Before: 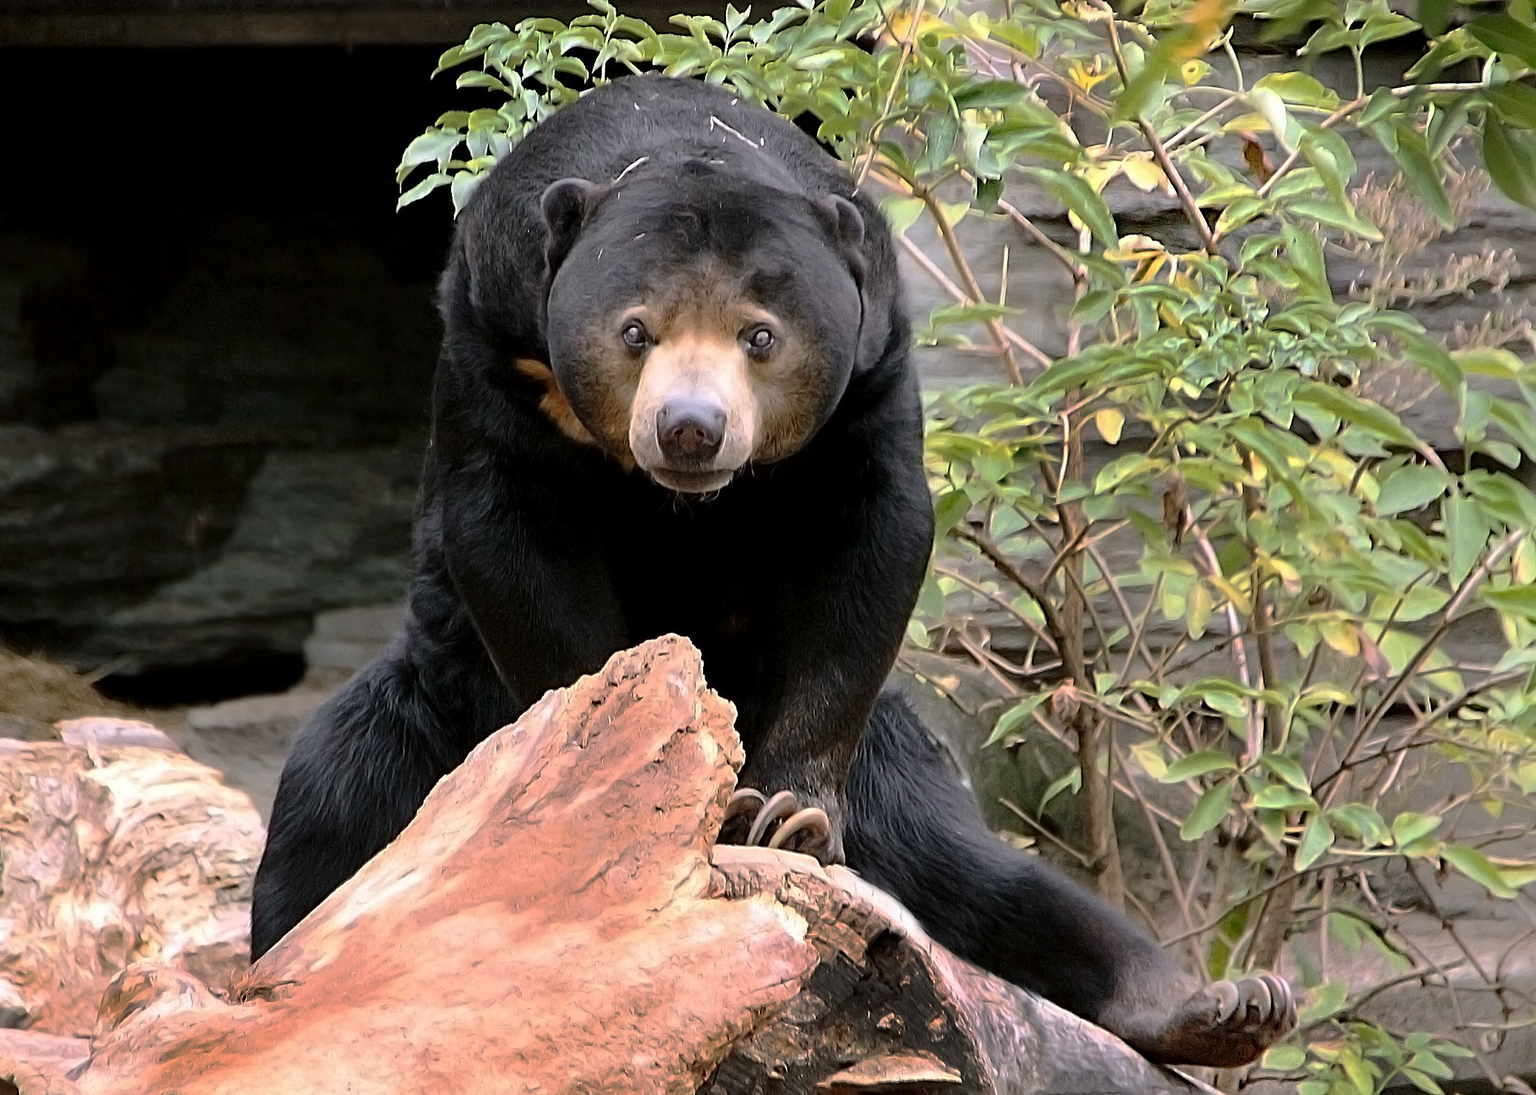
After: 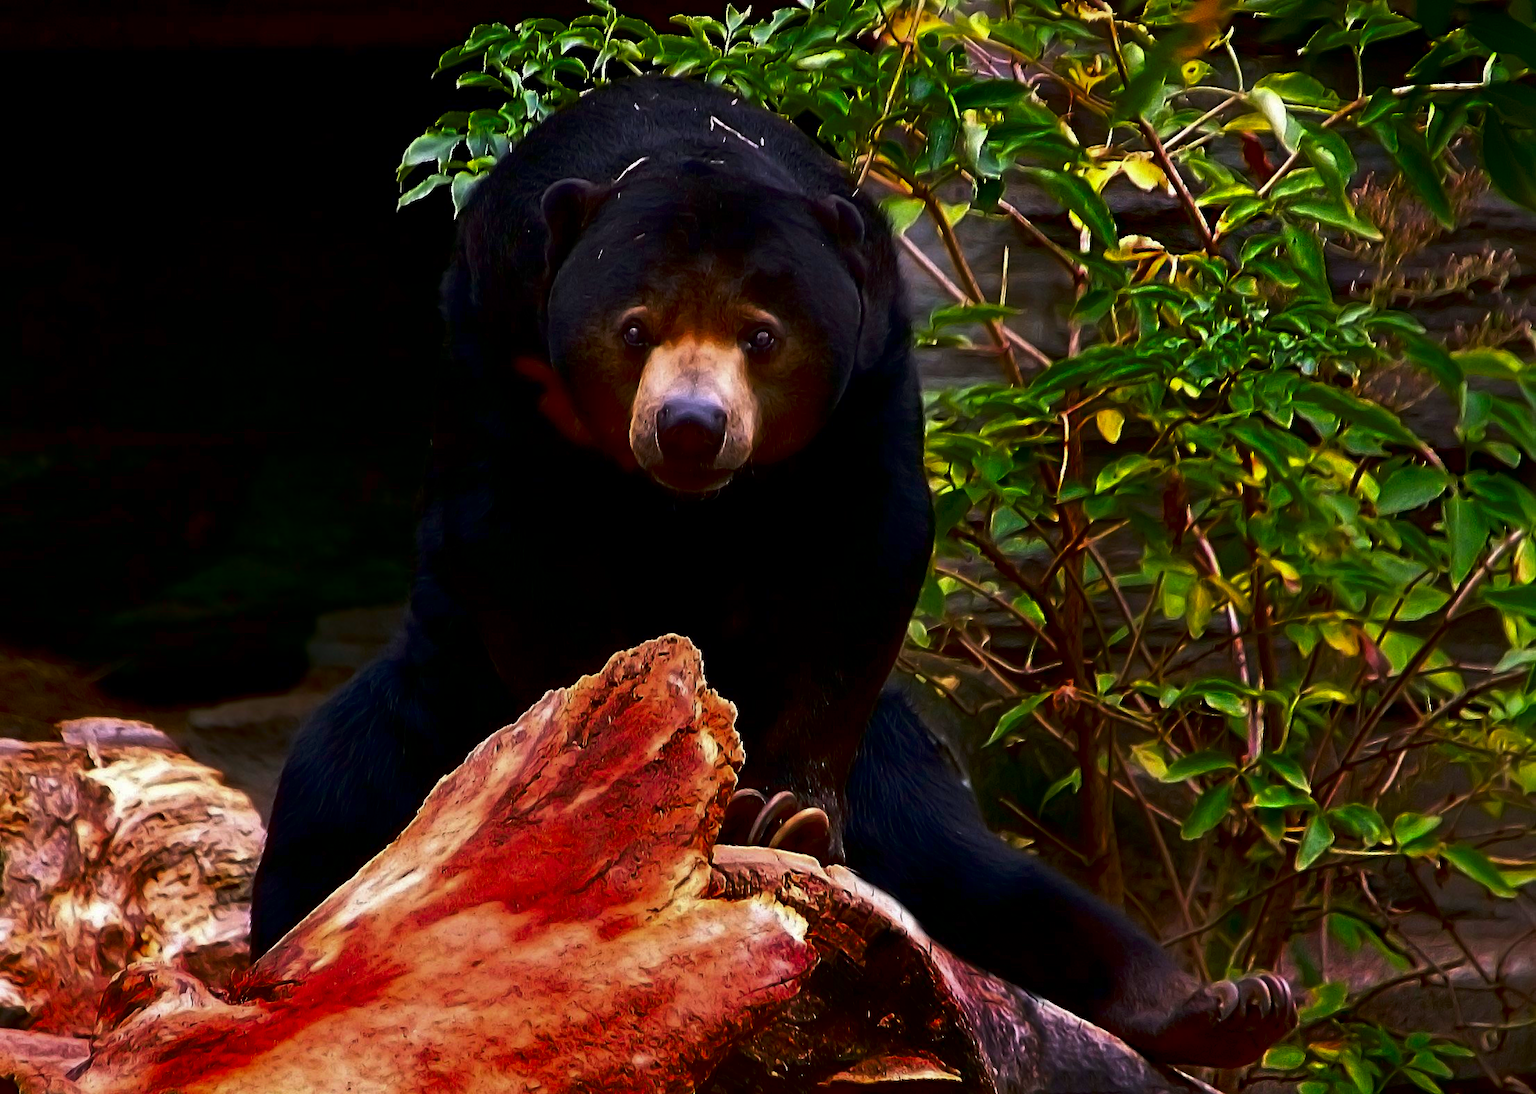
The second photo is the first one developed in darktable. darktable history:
contrast brightness saturation: brightness -0.988, saturation 0.994
